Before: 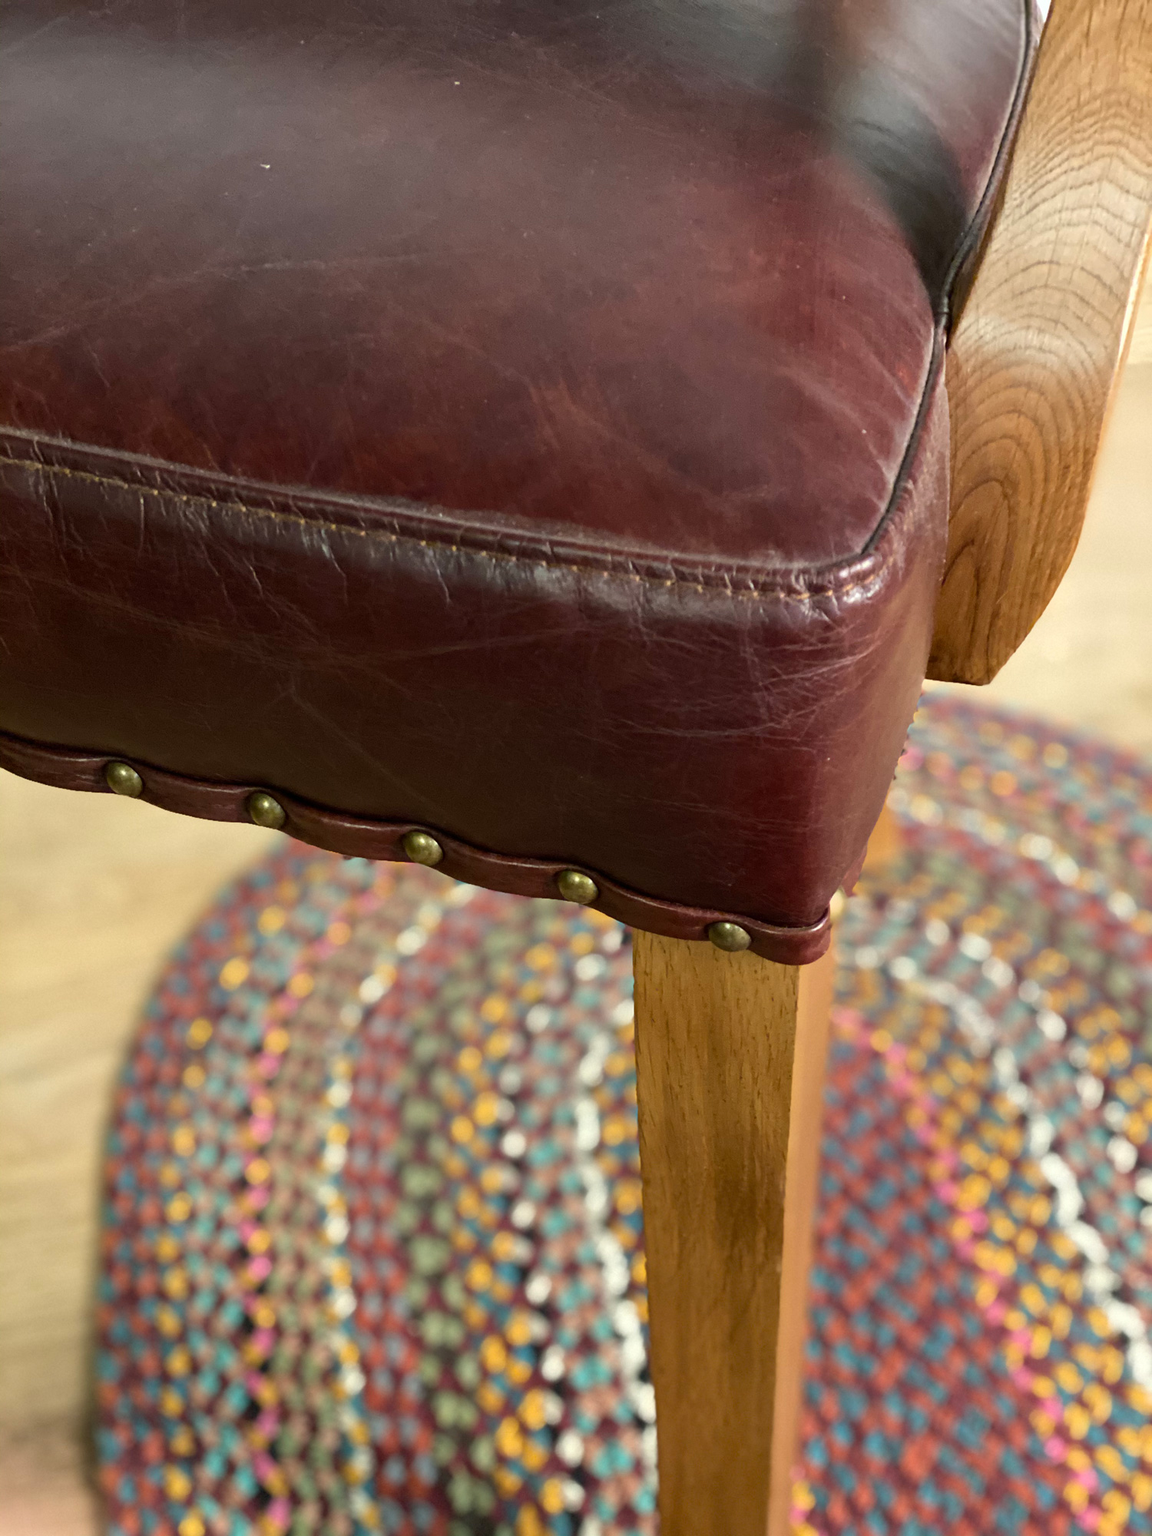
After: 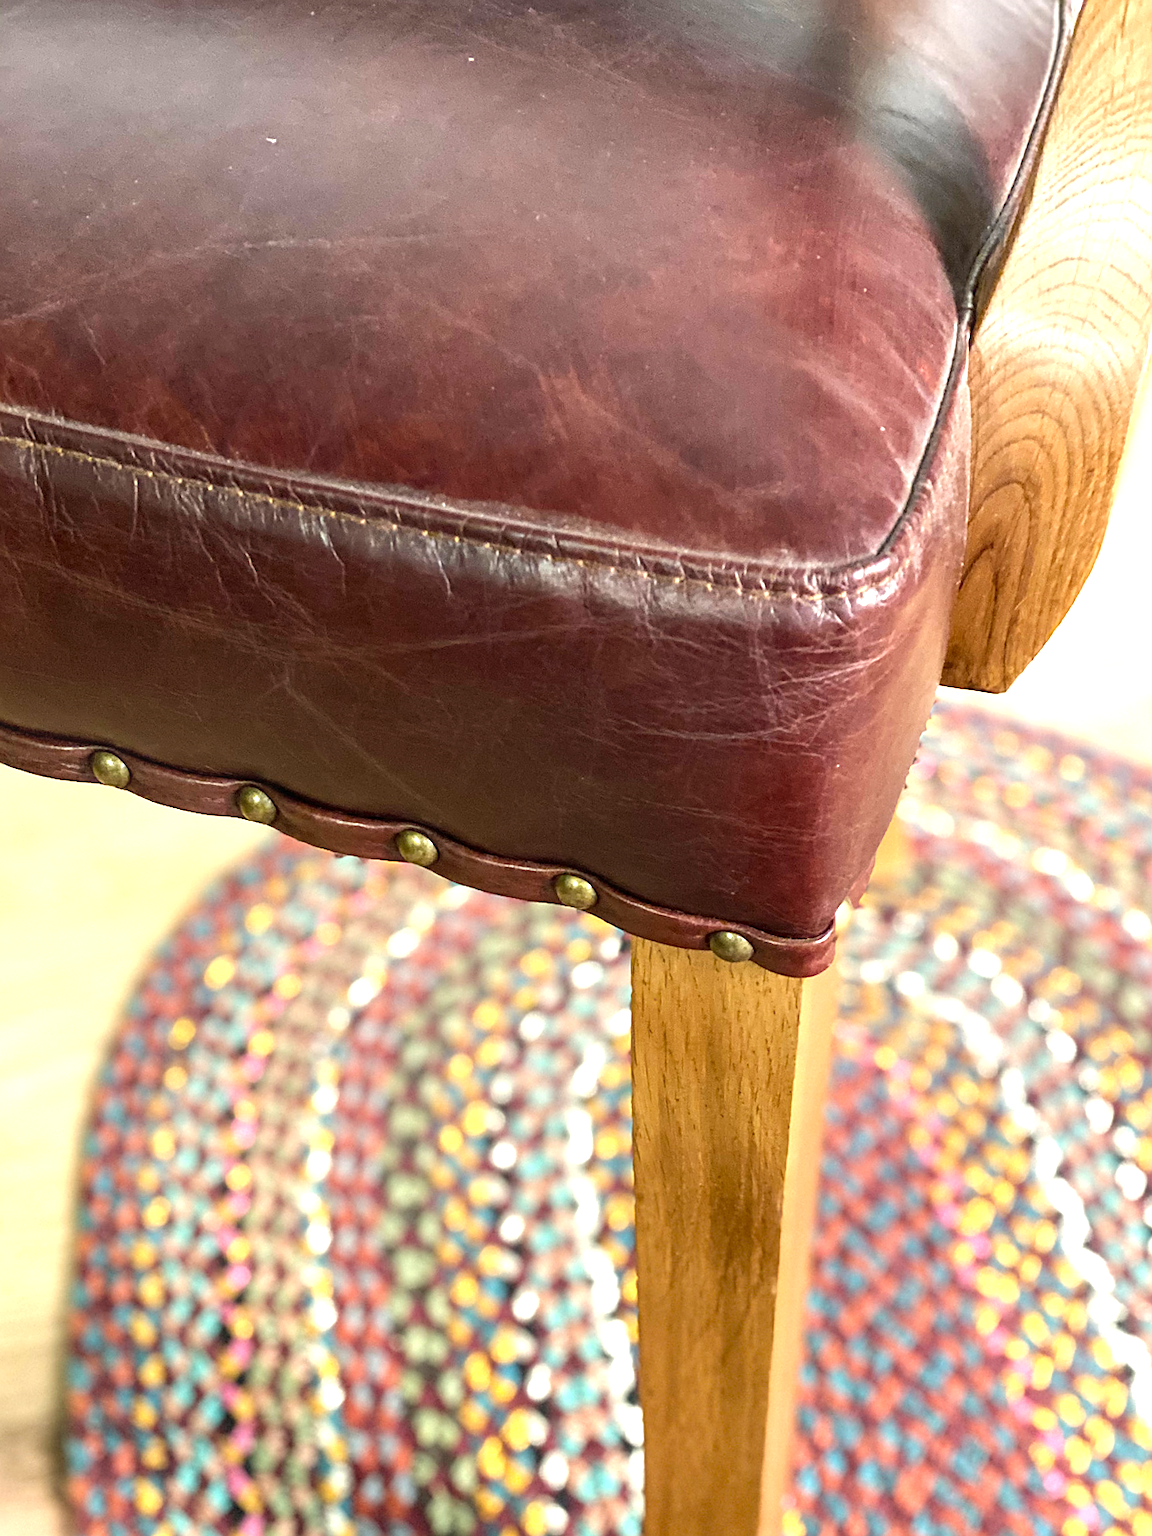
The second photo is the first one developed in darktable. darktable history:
exposure: black level correction 0, exposure 1.106 EV, compensate highlight preservation false
crop and rotate: angle -1.37°
sharpen: on, module defaults
base curve: curves: ch0 [(0, 0) (0.472, 0.508) (1, 1)], preserve colors none
local contrast: on, module defaults
